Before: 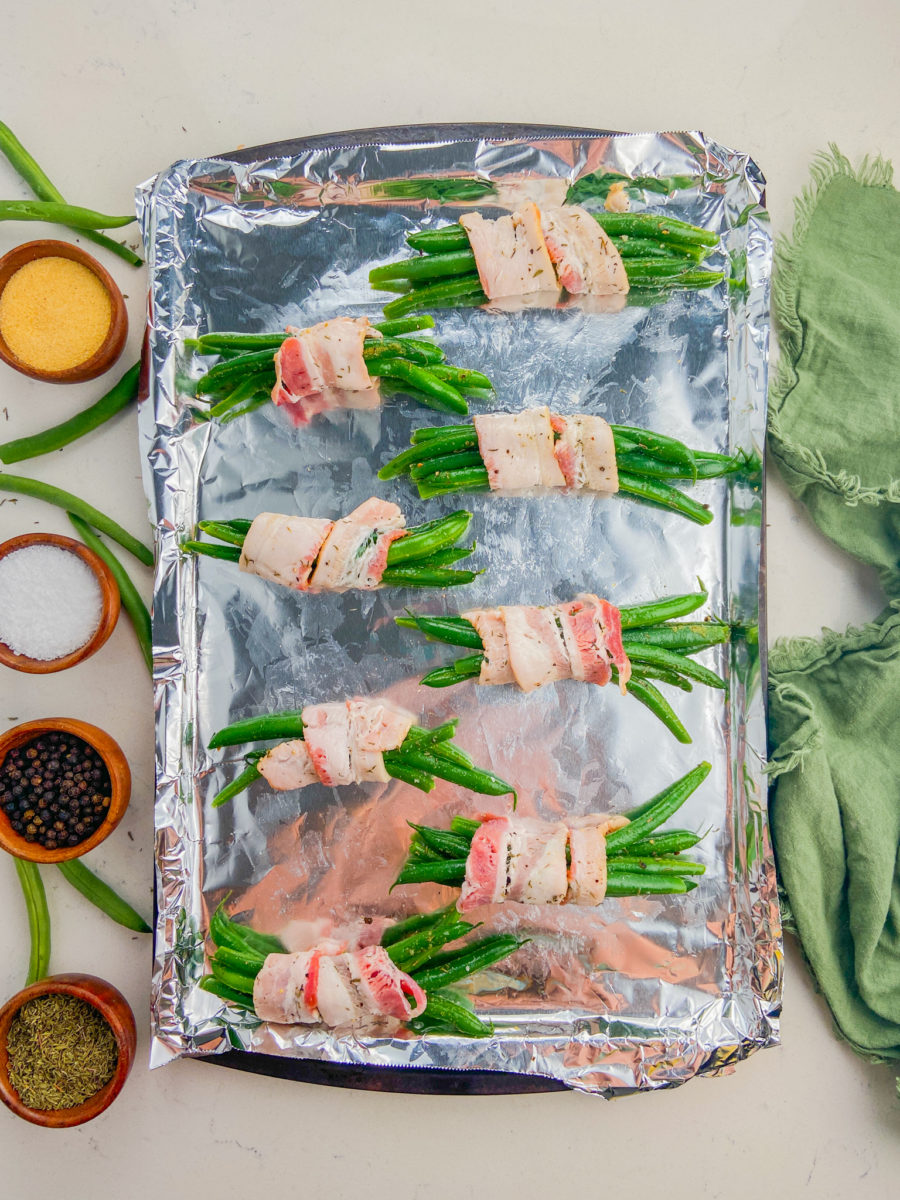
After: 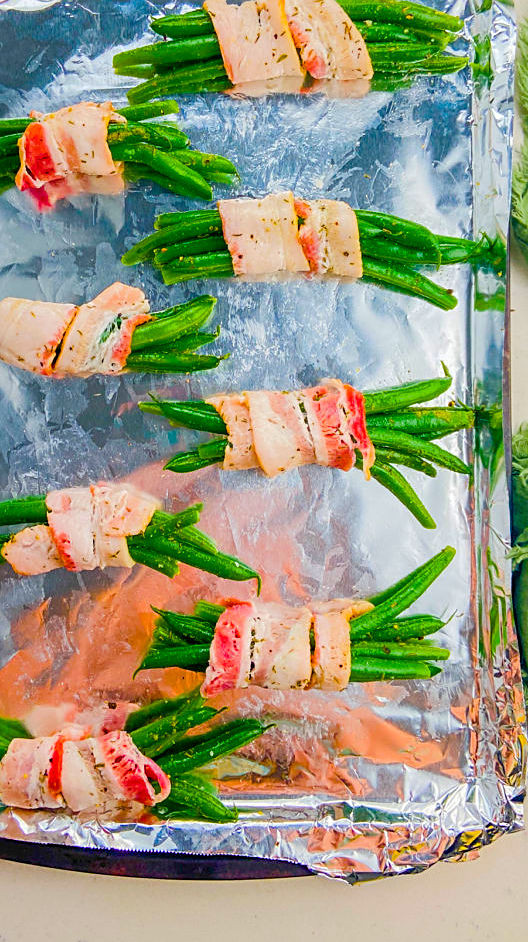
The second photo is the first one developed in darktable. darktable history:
color balance rgb: linear chroma grading › shadows 10.474%, linear chroma grading › highlights 10.388%, linear chroma grading › global chroma 15.304%, linear chroma grading › mid-tones 14.838%, perceptual saturation grading › global saturation 36.627%, perceptual saturation grading › shadows 34.941%
sharpen: on, module defaults
crop and rotate: left 28.486%, top 17.942%, right 12.772%, bottom 3.549%
